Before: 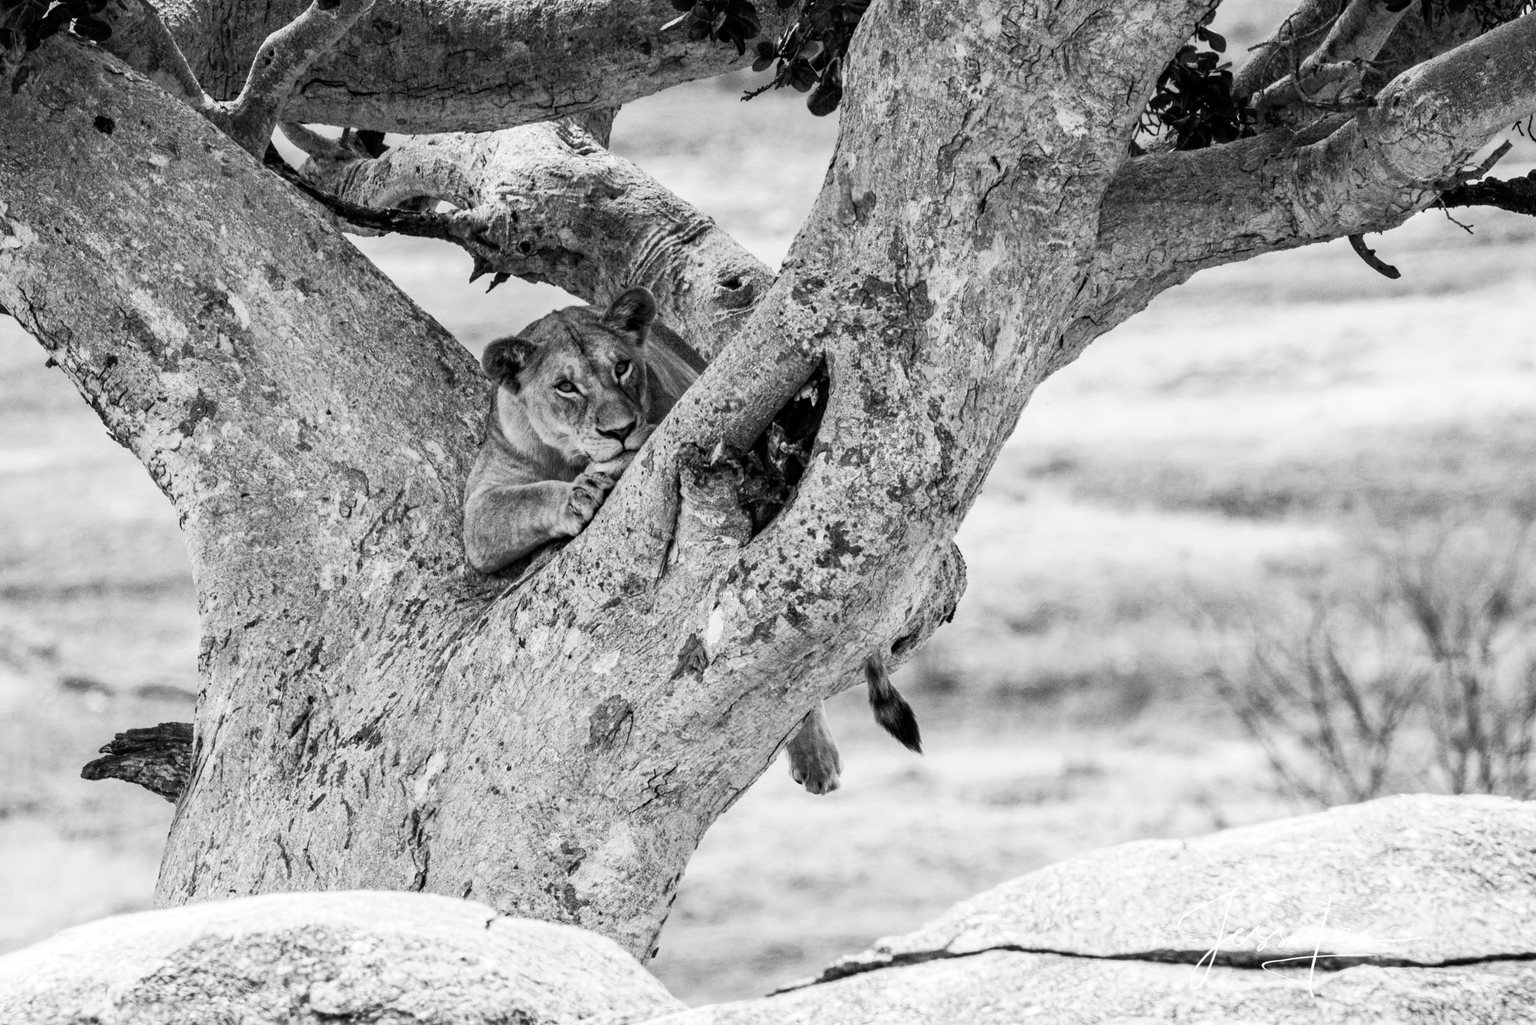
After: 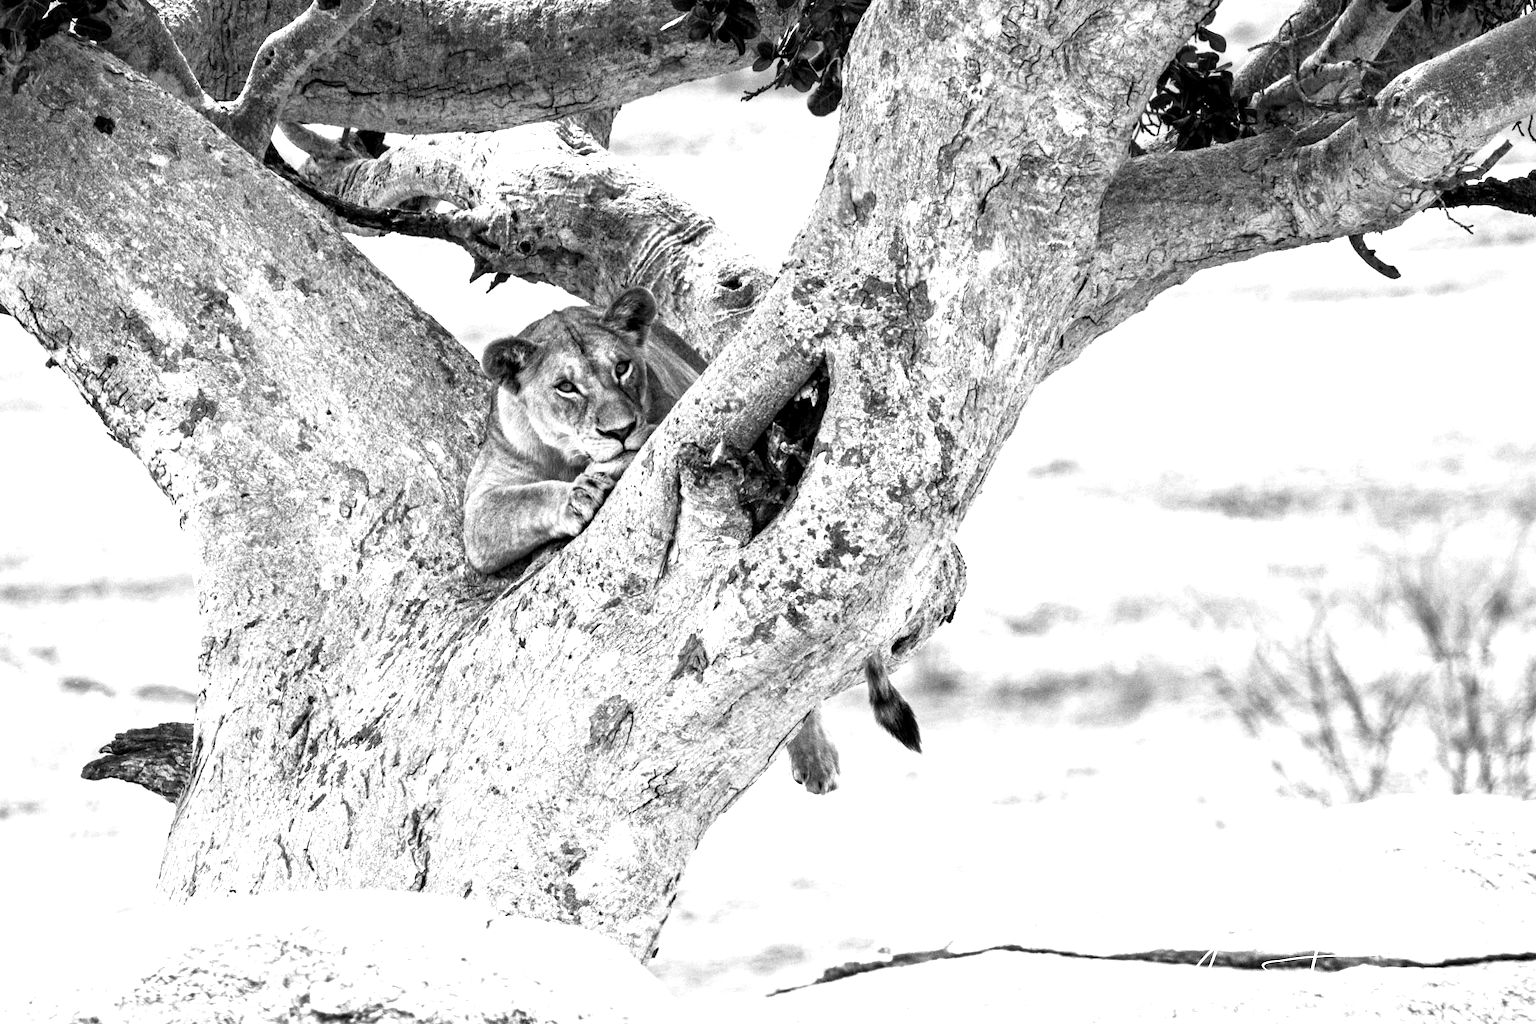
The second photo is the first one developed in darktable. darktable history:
exposure: black level correction 0.001, exposure 0.963 EV, compensate highlight preservation false
